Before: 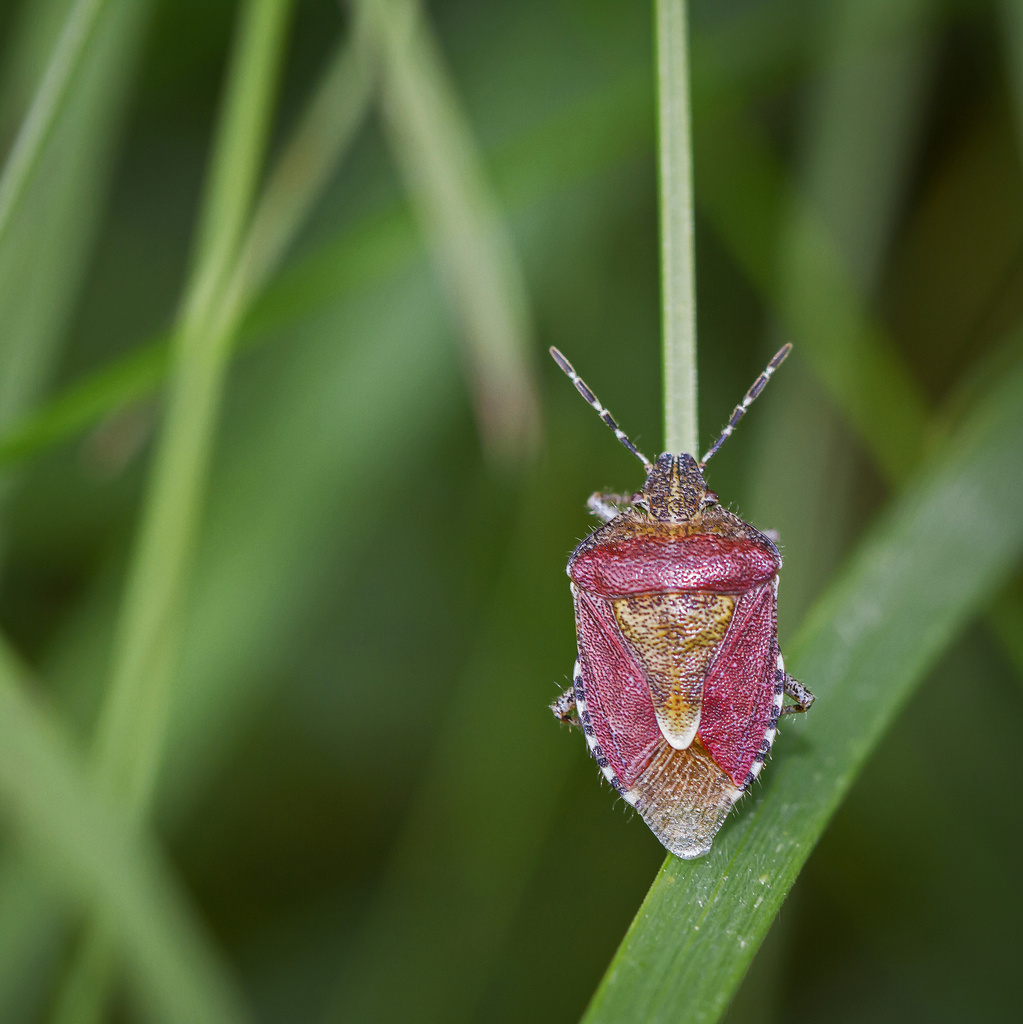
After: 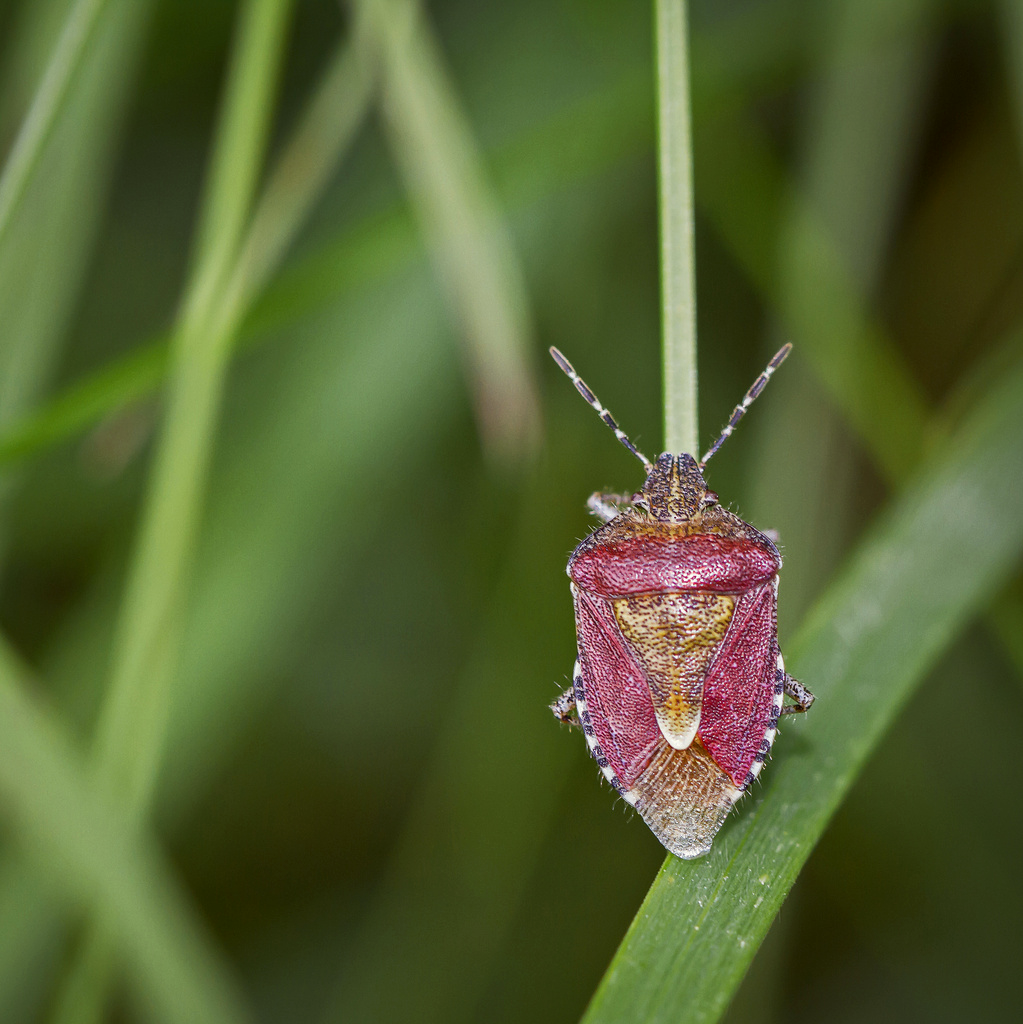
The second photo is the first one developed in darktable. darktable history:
color correction: highlights a* -0.957, highlights b* 4.58, shadows a* 3.6
local contrast: mode bilateral grid, contrast 20, coarseness 50, detail 119%, midtone range 0.2
